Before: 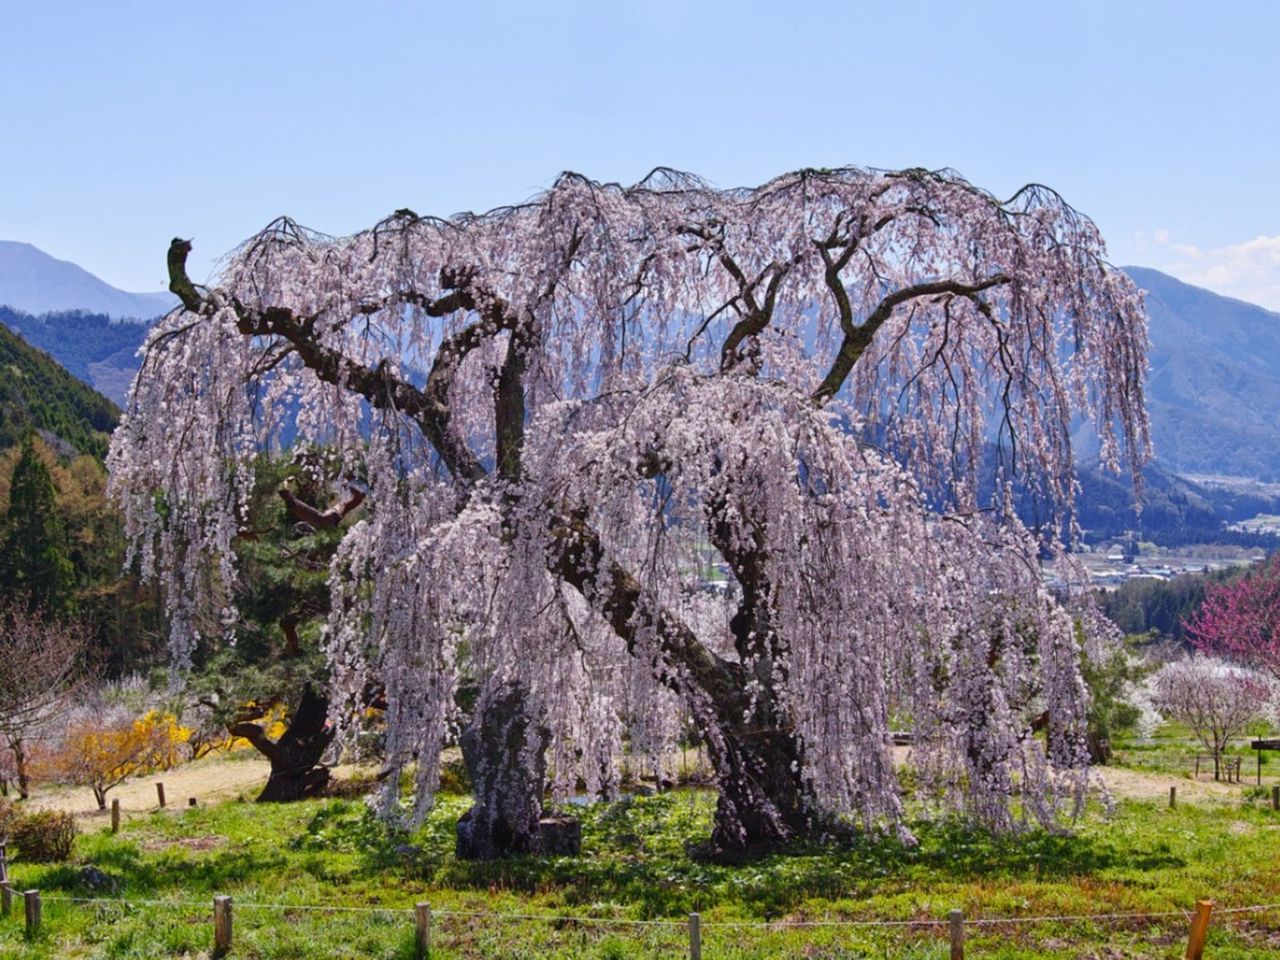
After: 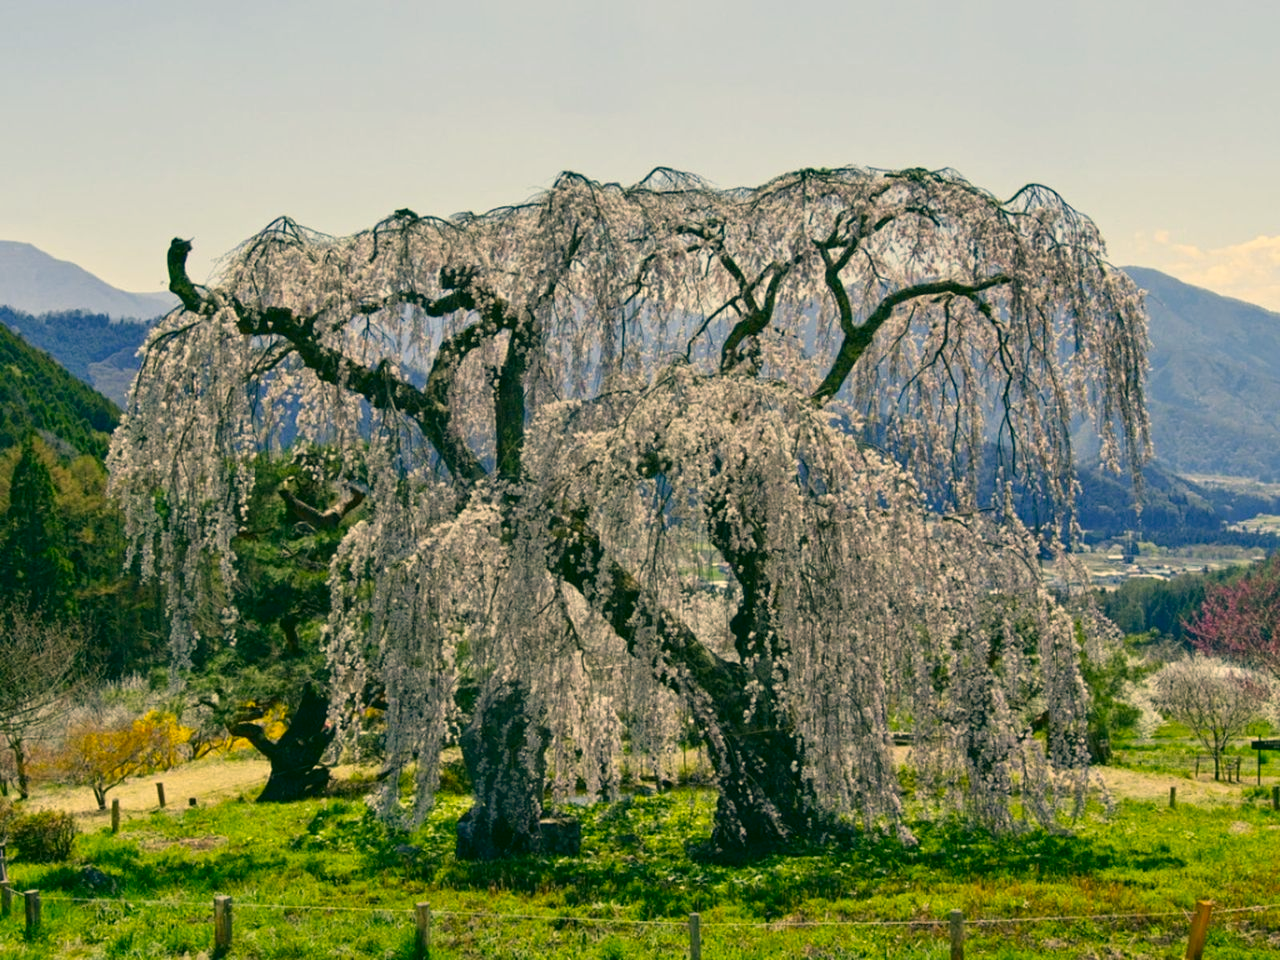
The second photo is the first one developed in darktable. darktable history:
color correction: highlights a* 5.62, highlights b* 33.35, shadows a* -25.1, shadows b* 3.85
